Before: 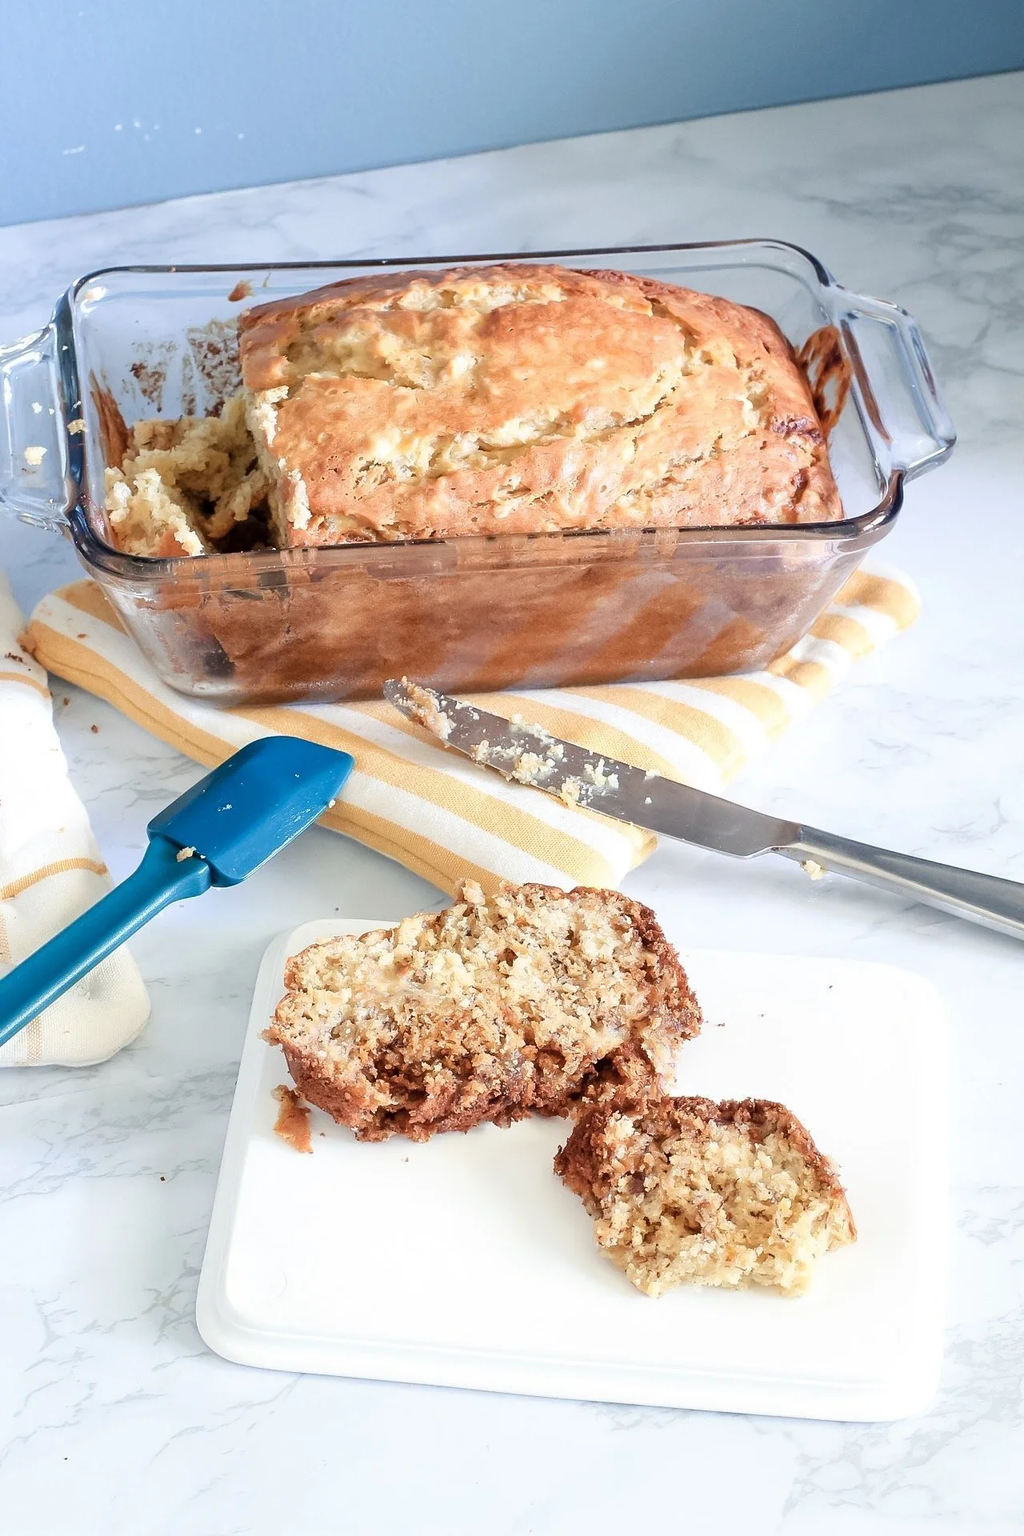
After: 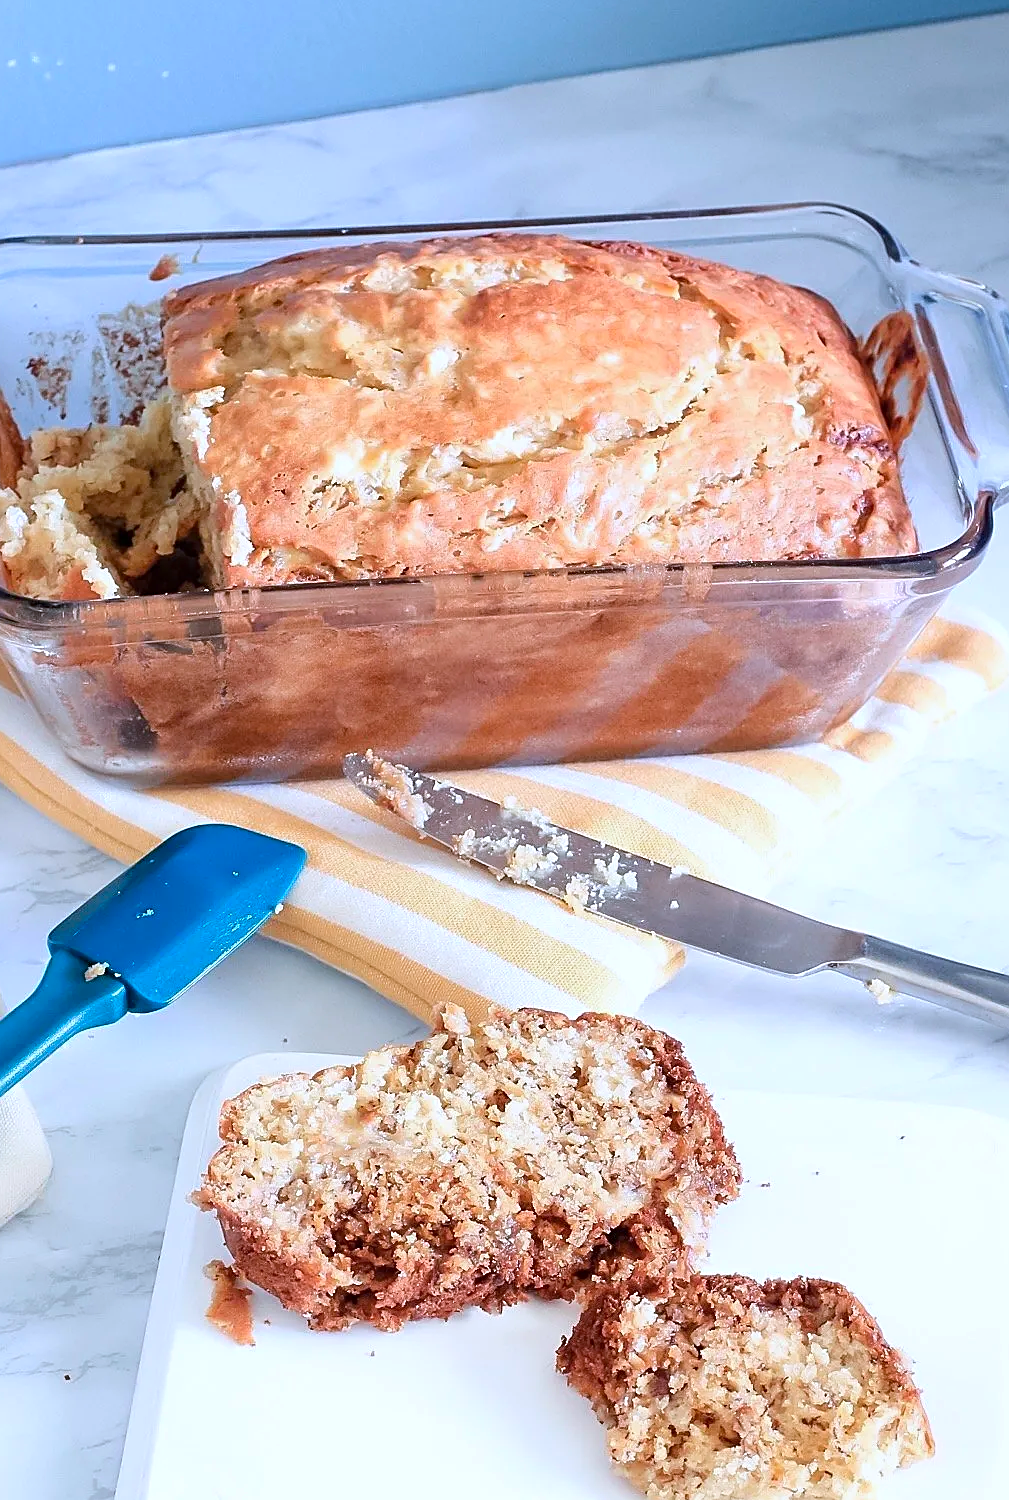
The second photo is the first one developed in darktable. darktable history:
crop and rotate: left 10.669%, top 5.047%, right 10.456%, bottom 16.802%
color calibration: illuminant custom, x 0.372, y 0.383, temperature 4281.66 K
sharpen: on, module defaults
